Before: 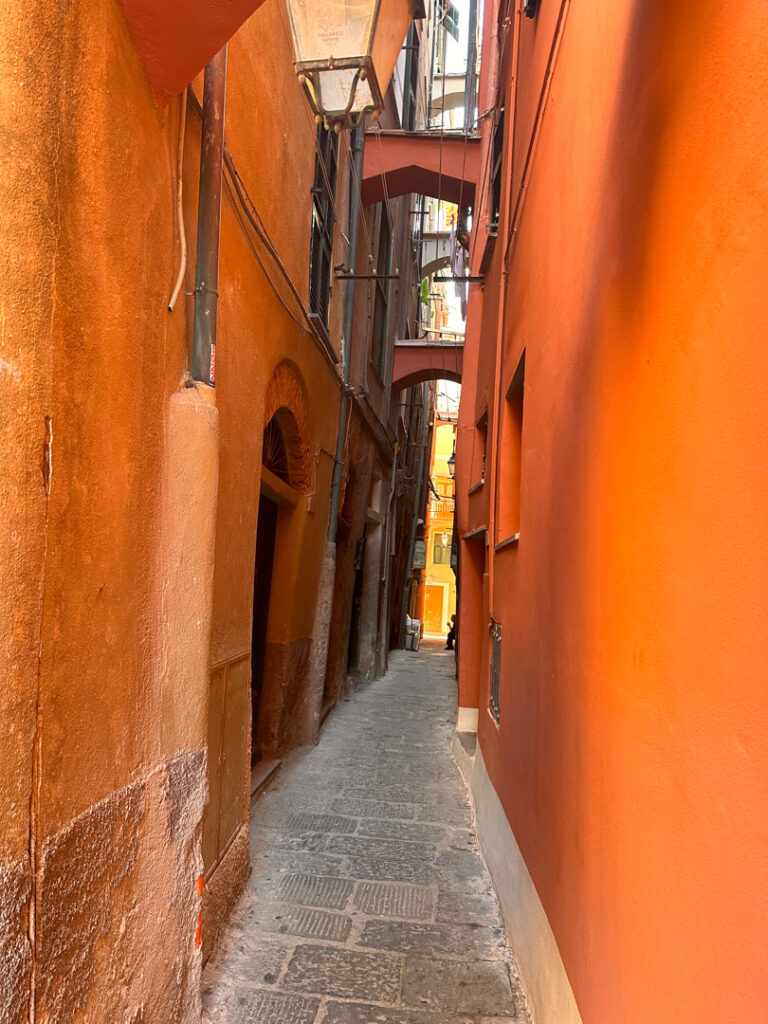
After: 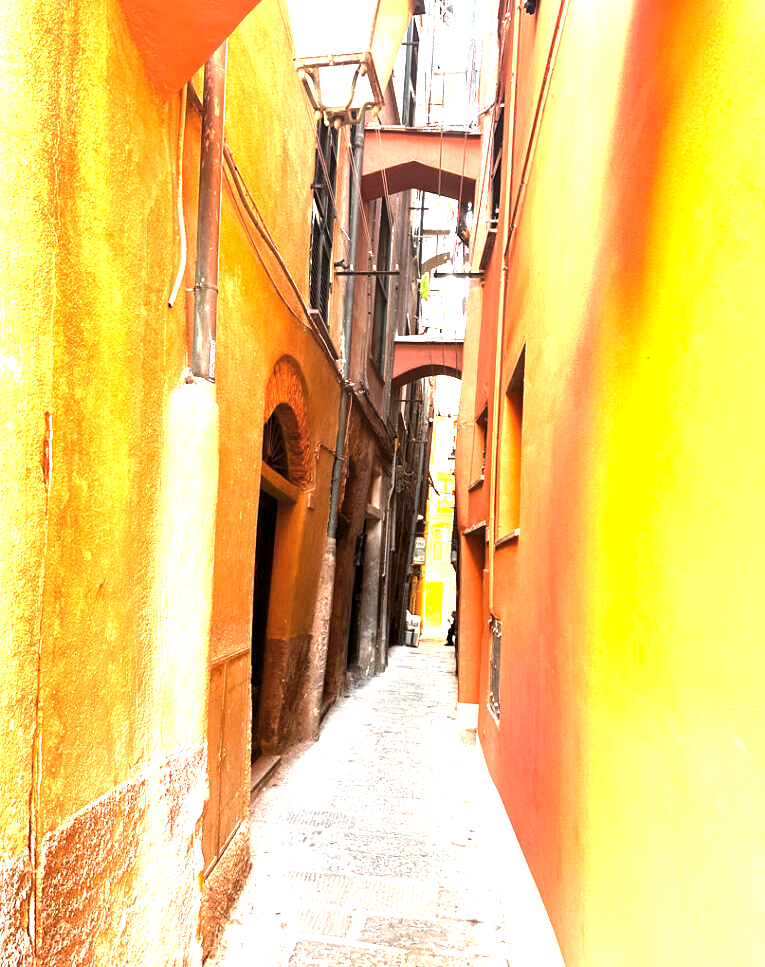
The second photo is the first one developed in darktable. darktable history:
crop: top 0.448%, right 0.264%, bottom 5.045%
exposure: black level correction 0, exposure 2.327 EV, compensate exposure bias true, compensate highlight preservation false
levels: levels [0.101, 0.578, 0.953]
